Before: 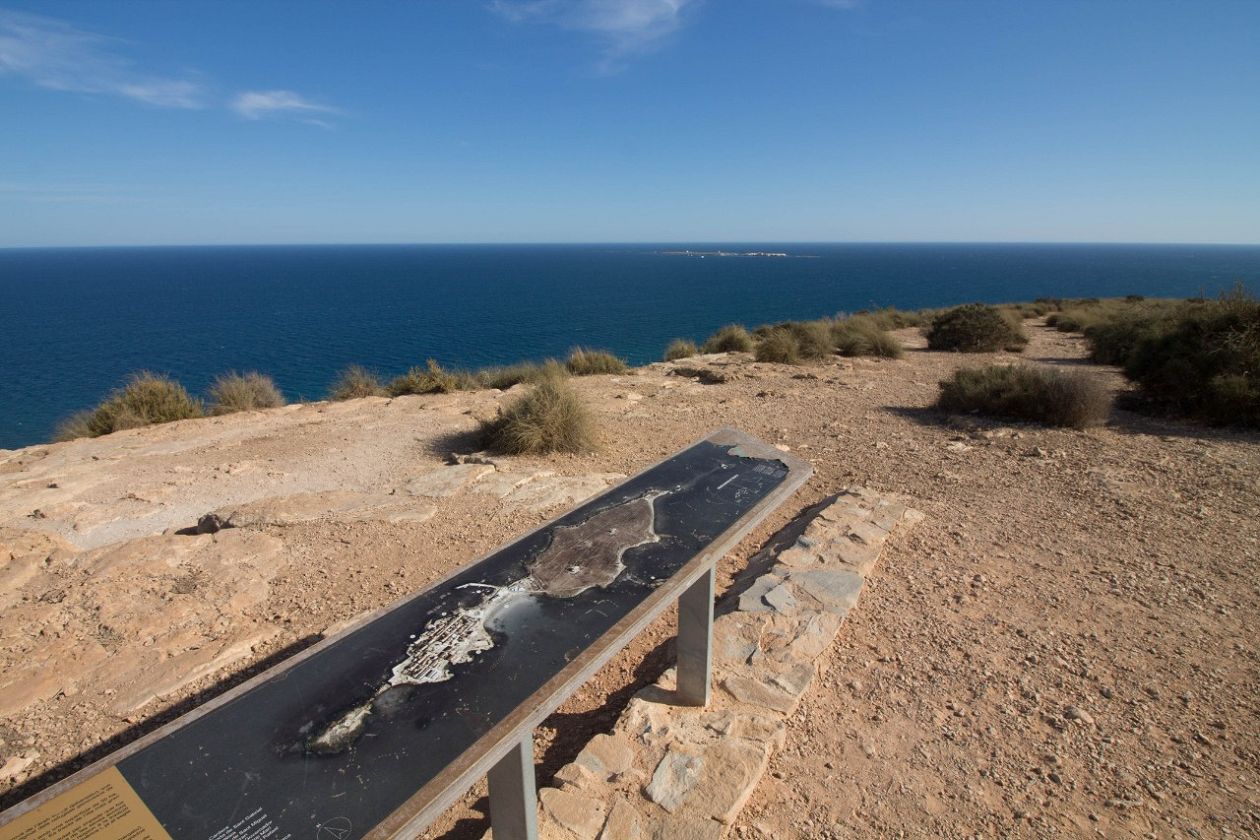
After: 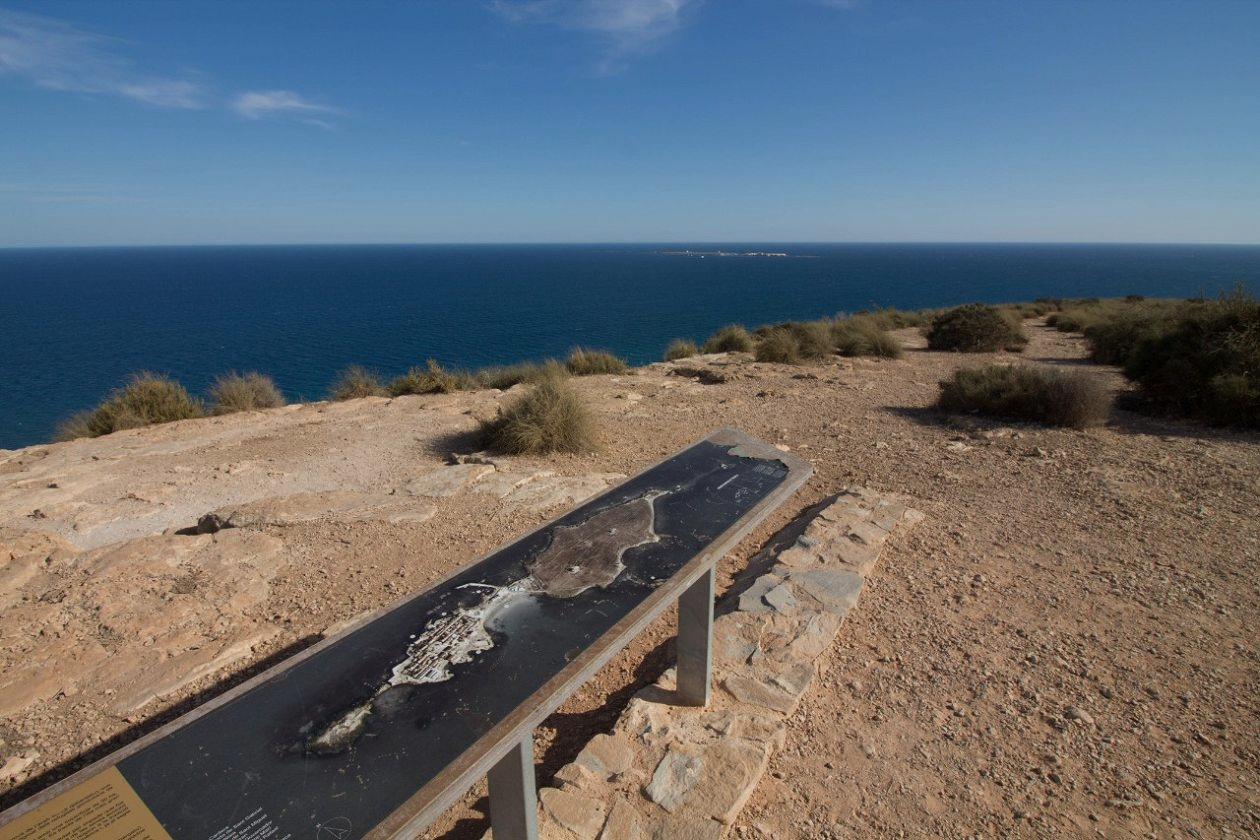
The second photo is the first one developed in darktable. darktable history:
tone equalizer: -8 EV 0.227 EV, -7 EV 0.441 EV, -6 EV 0.429 EV, -5 EV 0.247 EV, -3 EV -0.256 EV, -2 EV -0.389 EV, -1 EV -0.411 EV, +0 EV -0.261 EV, smoothing diameter 24.83%, edges refinement/feathering 12.91, preserve details guided filter
